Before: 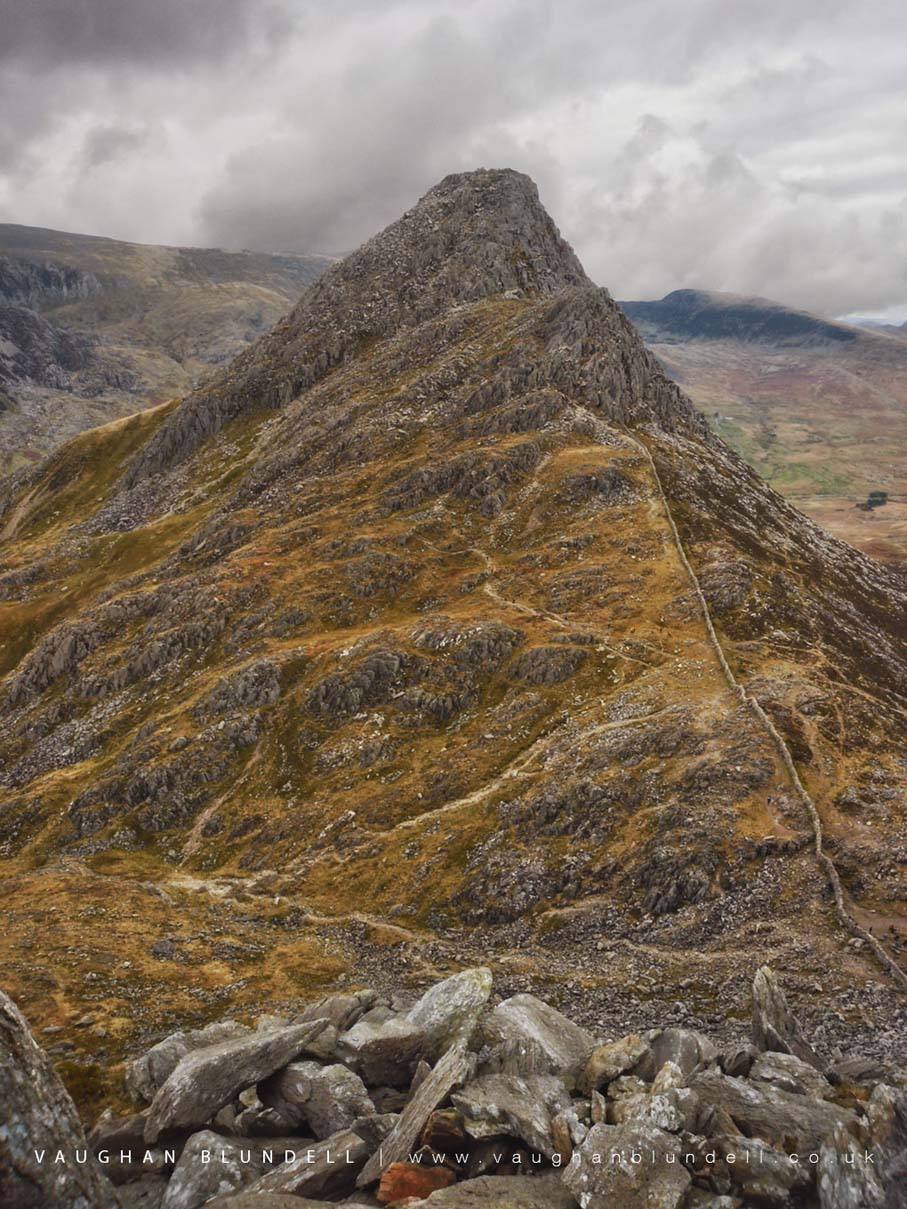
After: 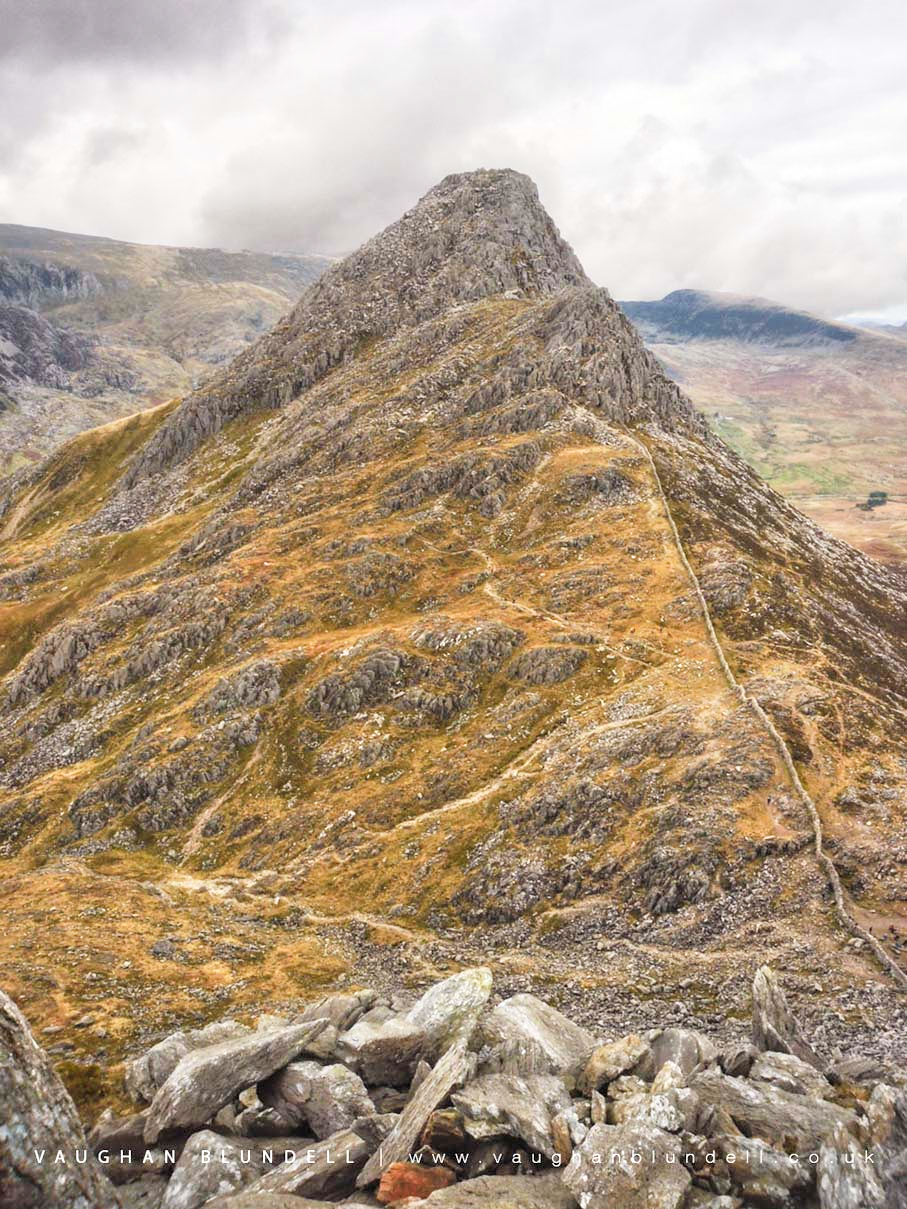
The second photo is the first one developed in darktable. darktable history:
exposure: black level correction 0, exposure 1.388 EV, compensate exposure bias true, compensate highlight preservation false
filmic rgb: white relative exposure 3.85 EV, hardness 4.3
local contrast: highlights 100%, shadows 100%, detail 120%, midtone range 0.2
